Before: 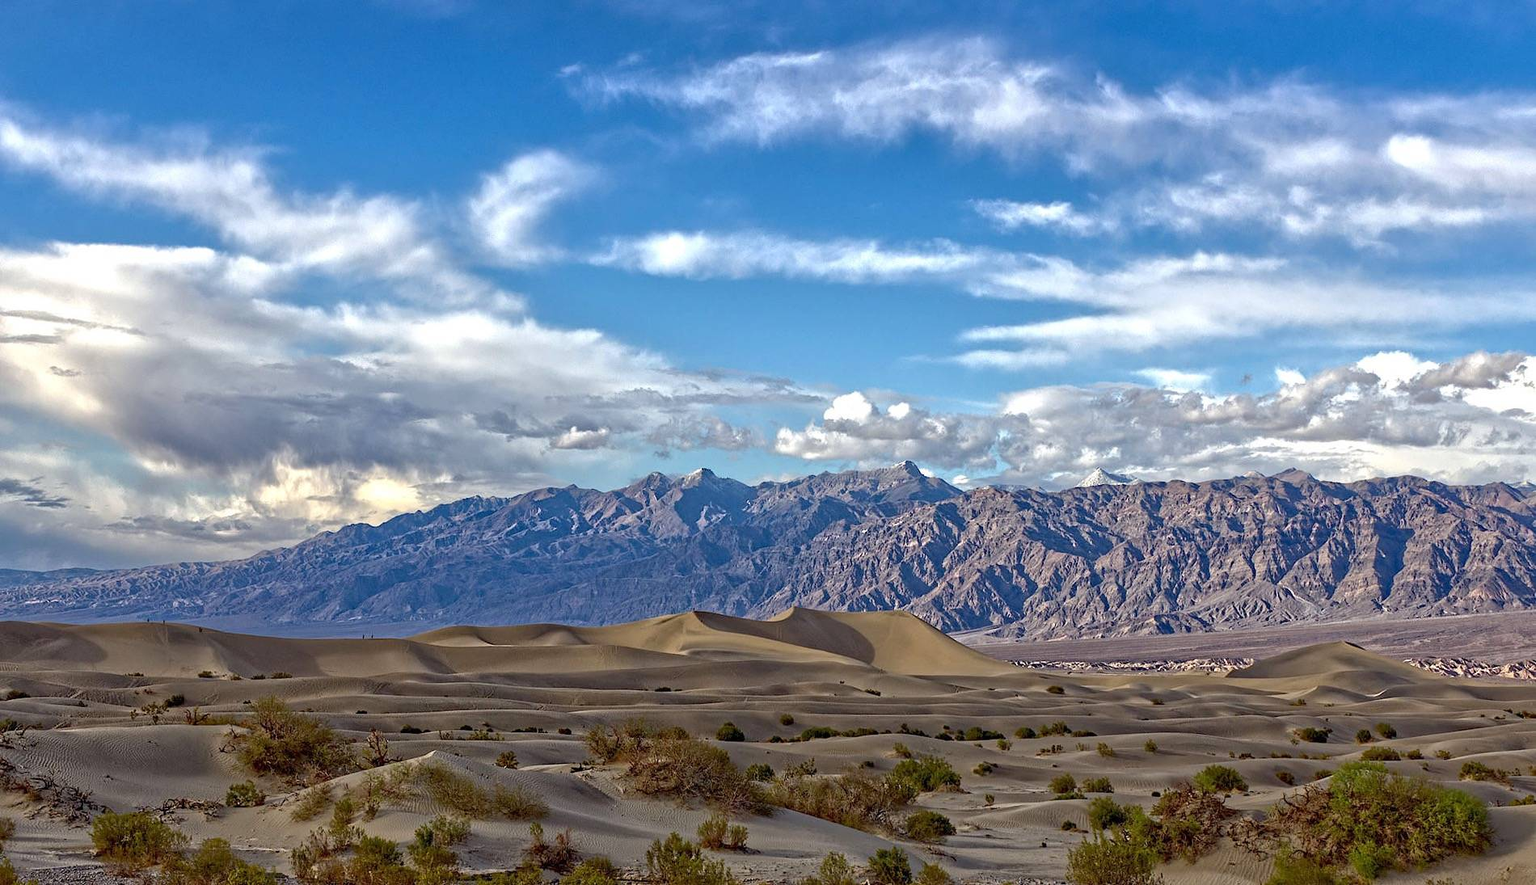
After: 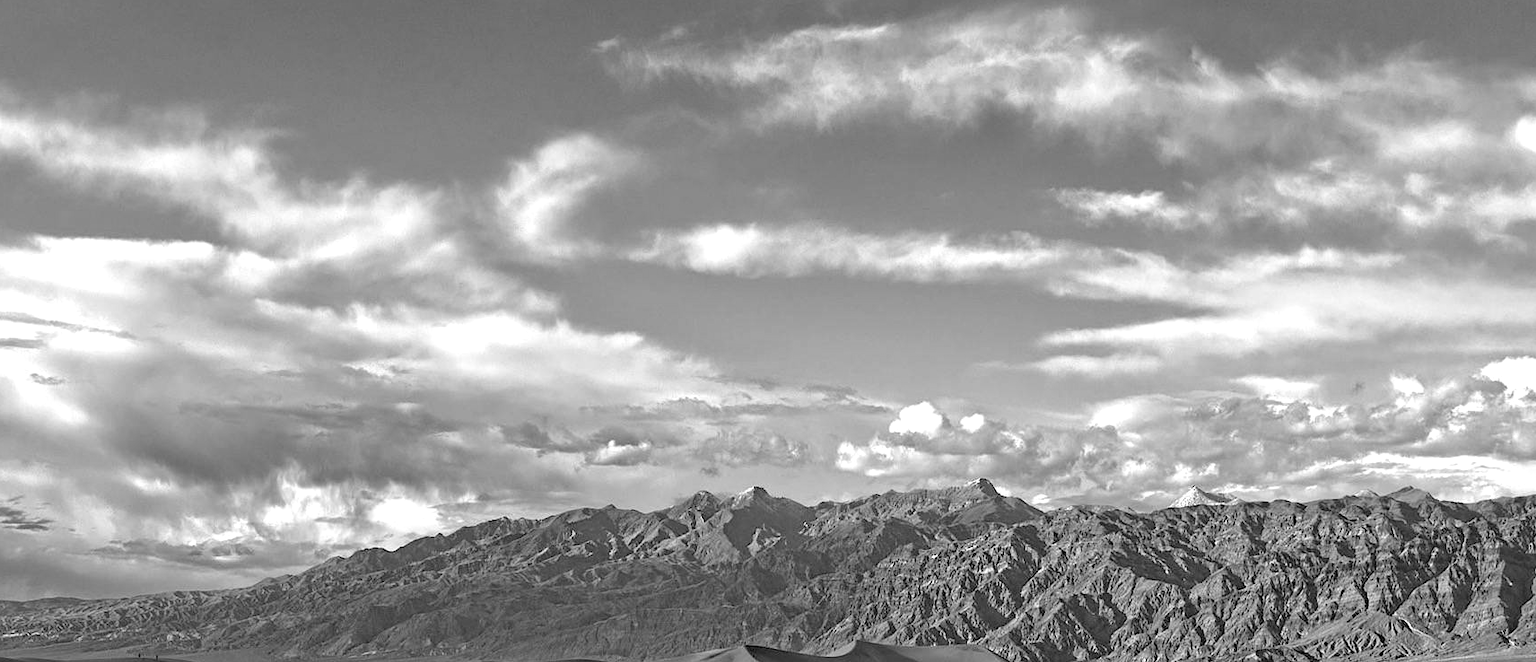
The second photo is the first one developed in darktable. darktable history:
exposure: black level correction 0.009, exposure 0.119 EV, compensate highlight preservation false
monochrome: on, module defaults
crop: left 1.509%, top 3.452%, right 7.696%, bottom 28.452%
